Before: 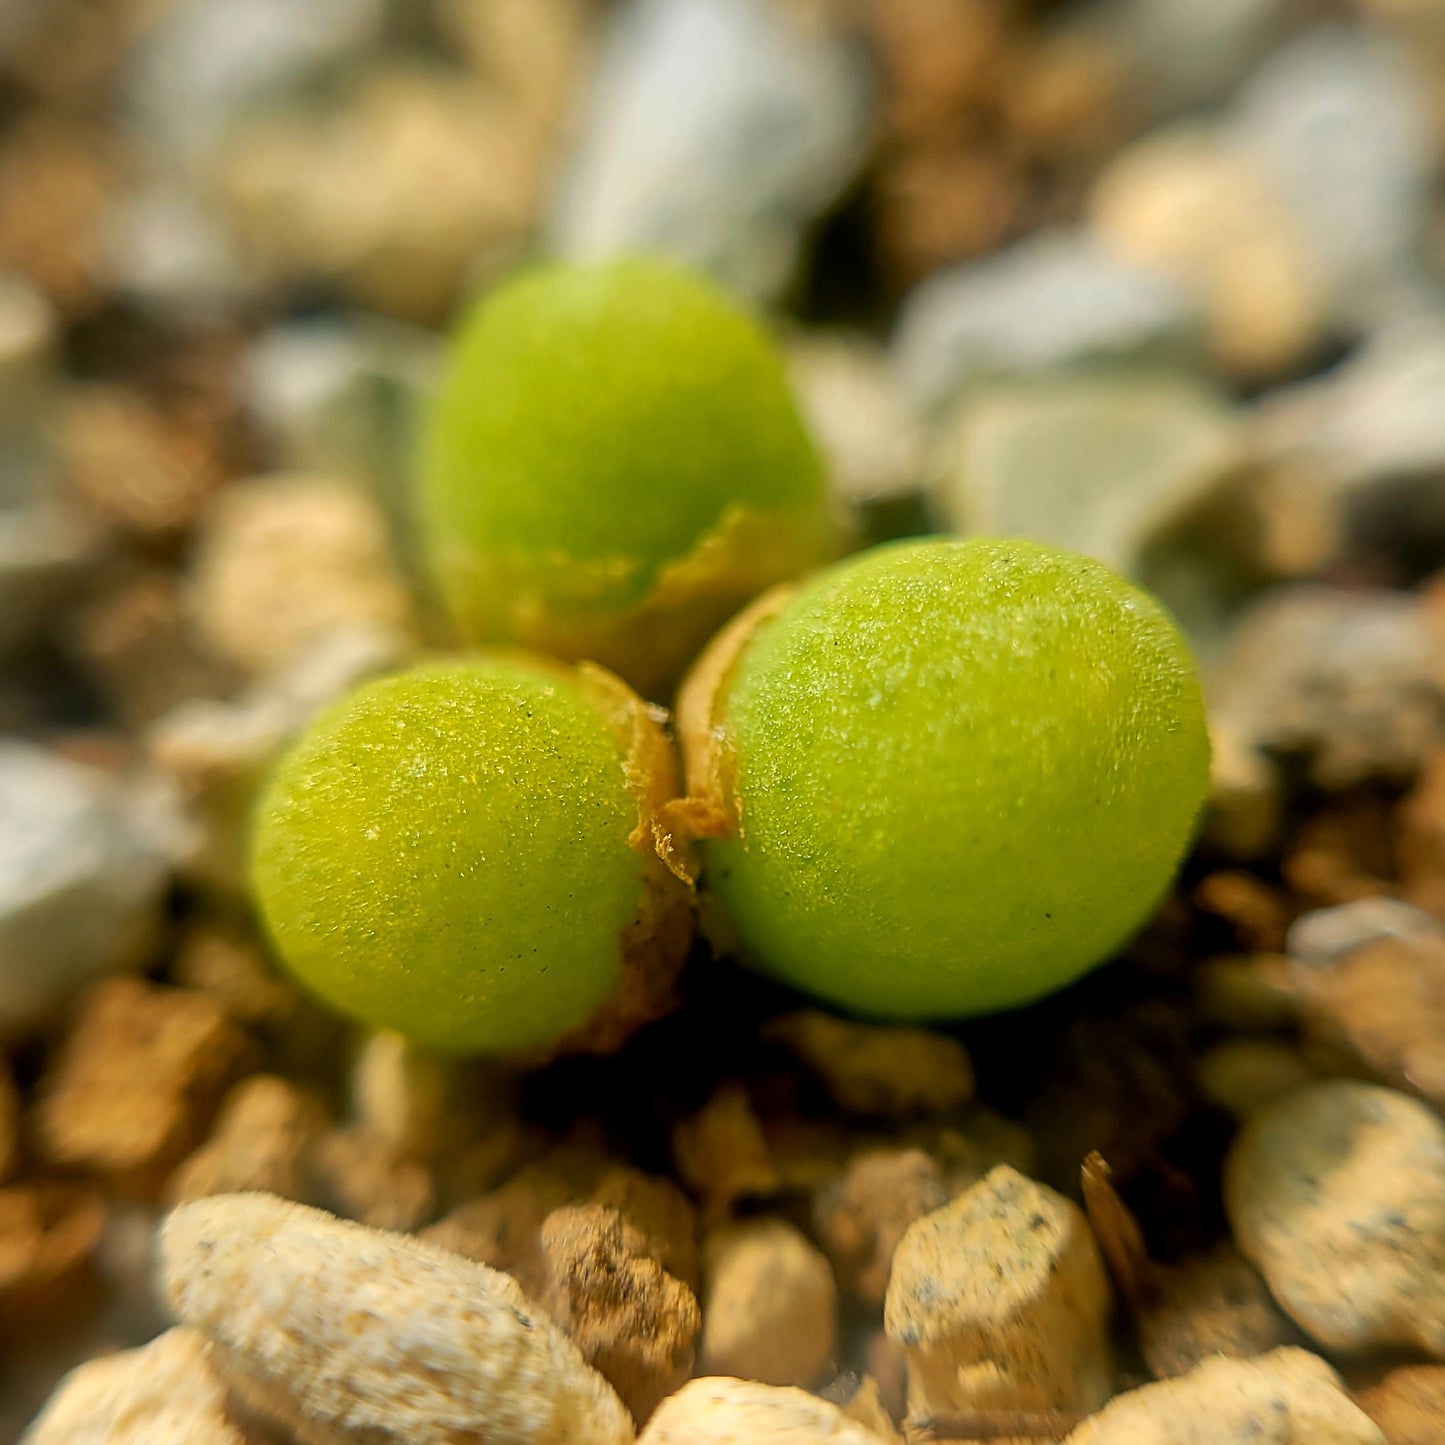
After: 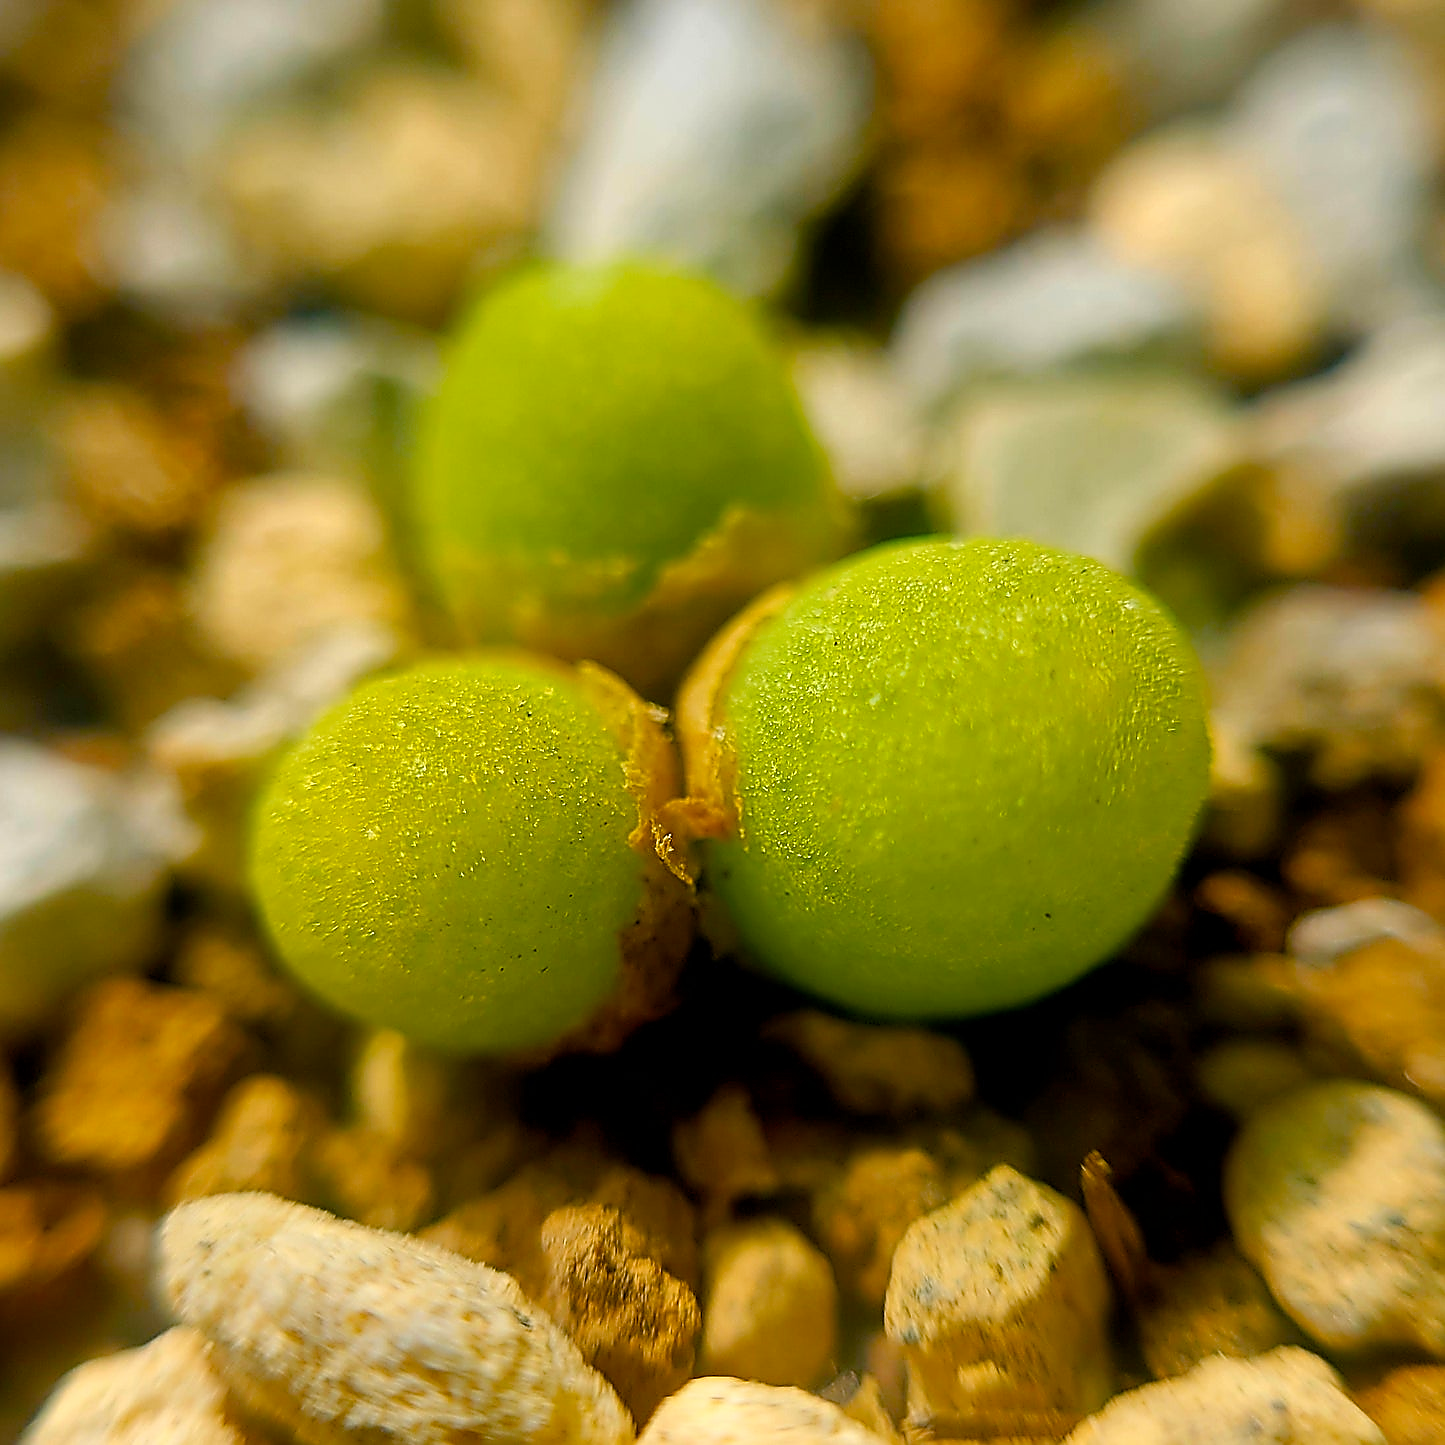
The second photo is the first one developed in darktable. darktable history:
sharpen: radius 1.4, amount 1.25, threshold 0.7
color balance rgb: perceptual saturation grading › global saturation 35%, perceptual saturation grading › highlights -25%, perceptual saturation grading › shadows 50%
